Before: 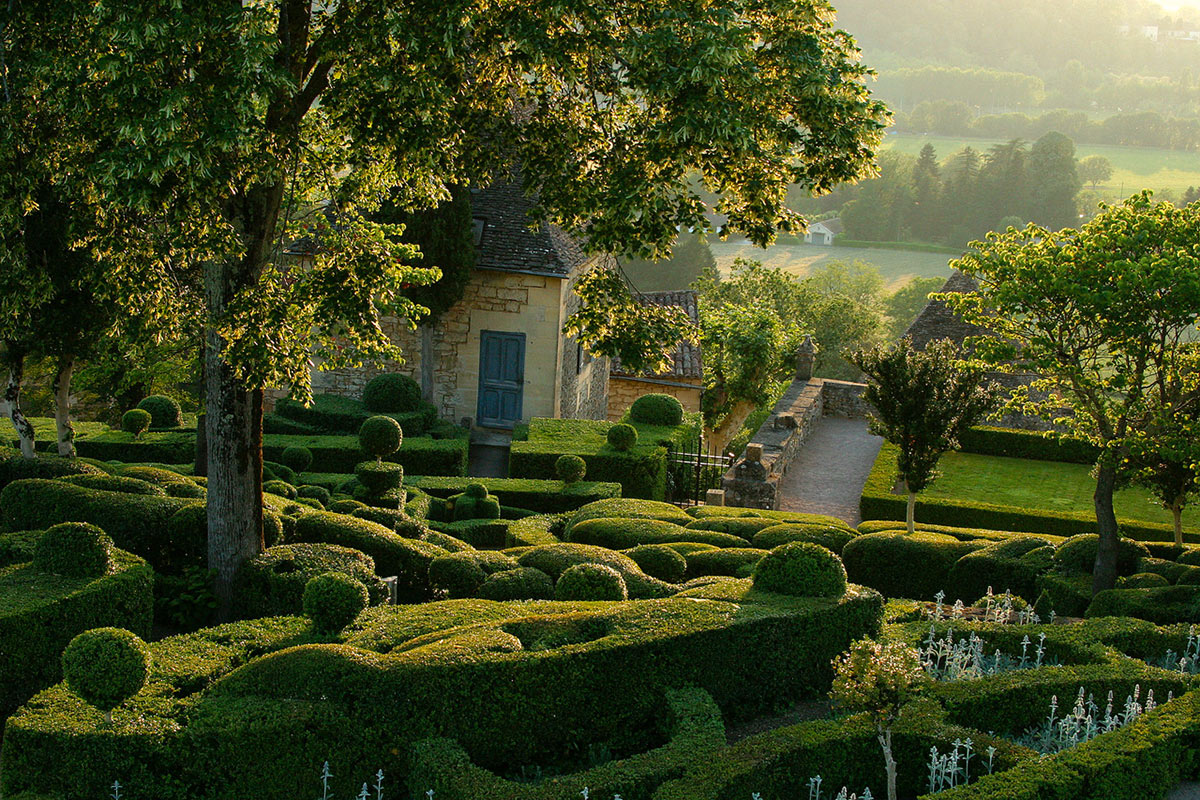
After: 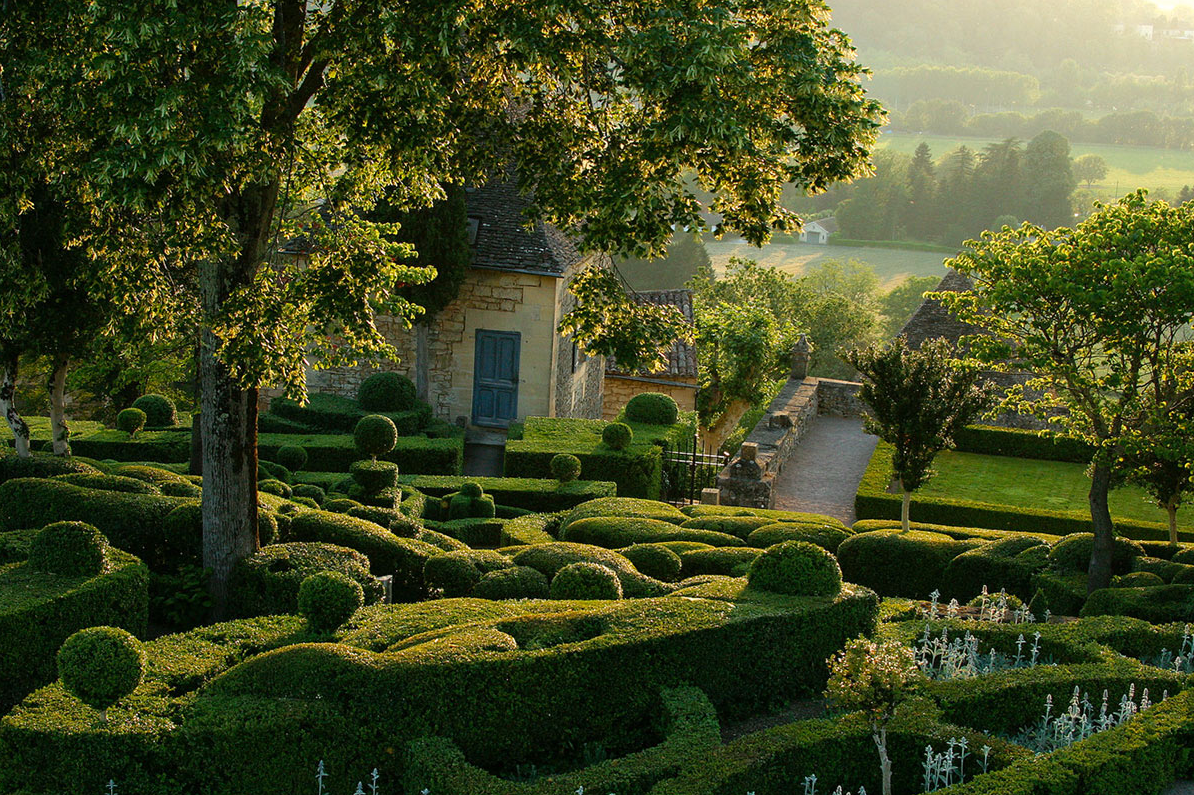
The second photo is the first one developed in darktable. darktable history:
crop and rotate: left 0.48%, top 0.217%, bottom 0.338%
